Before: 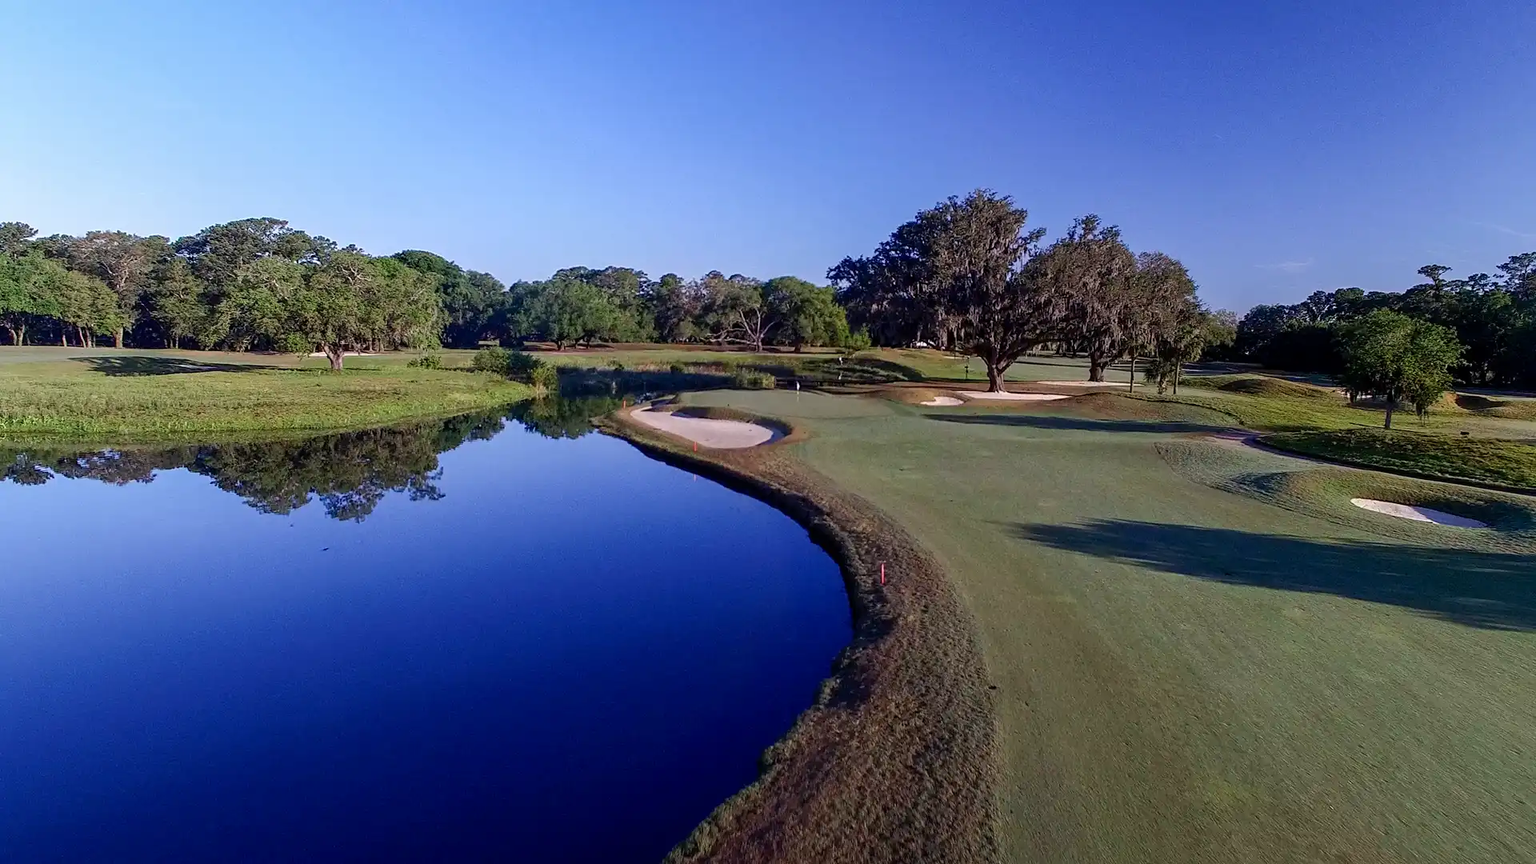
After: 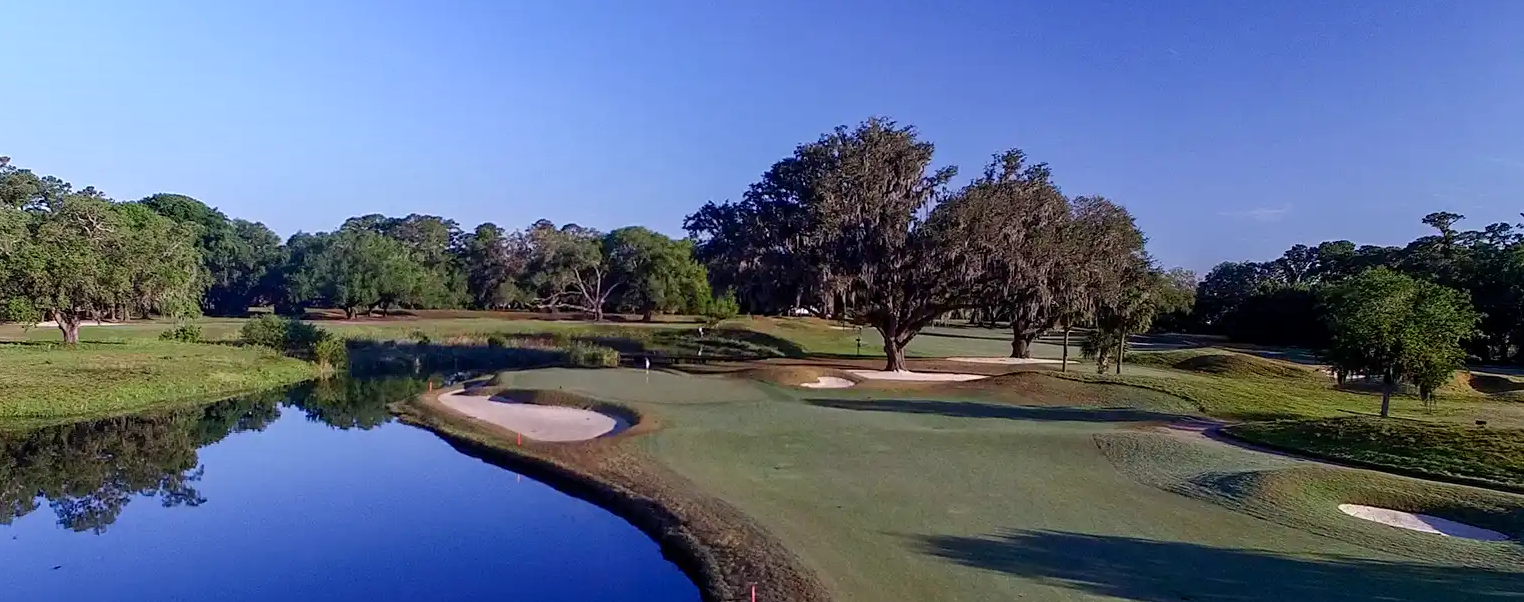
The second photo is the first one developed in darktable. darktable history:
crop: left 18.279%, top 11.101%, right 2.312%, bottom 33.083%
shadows and highlights: shadows -25.75, highlights 48.91, soften with gaussian
